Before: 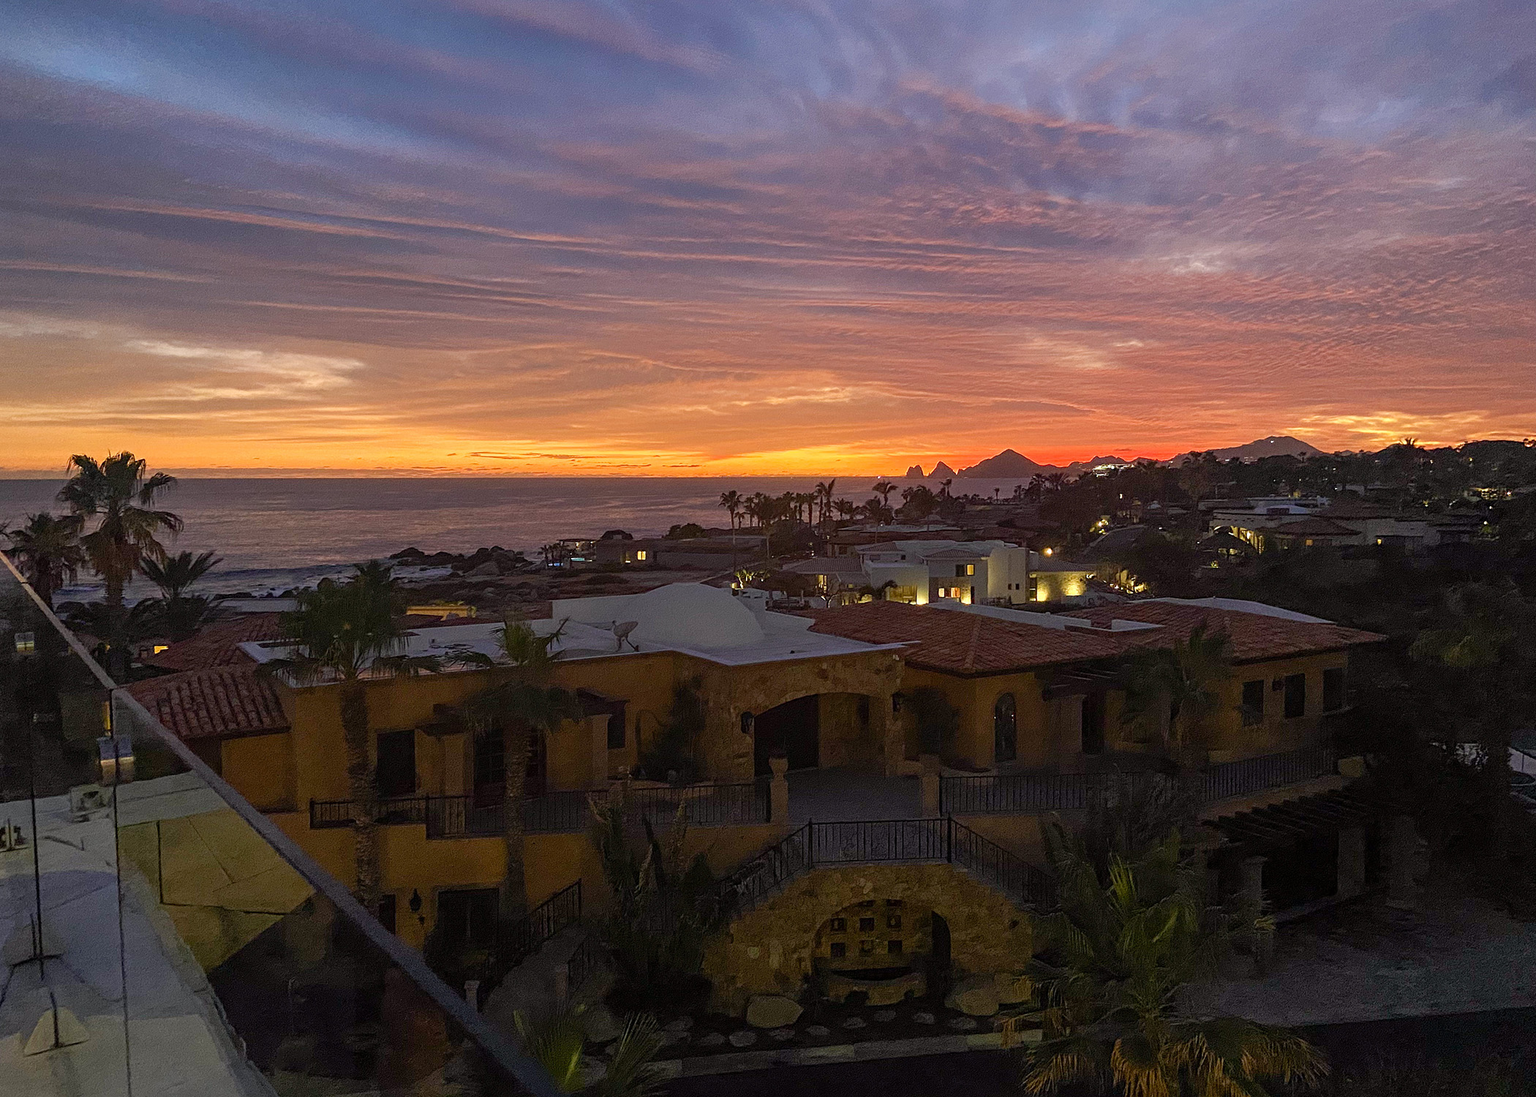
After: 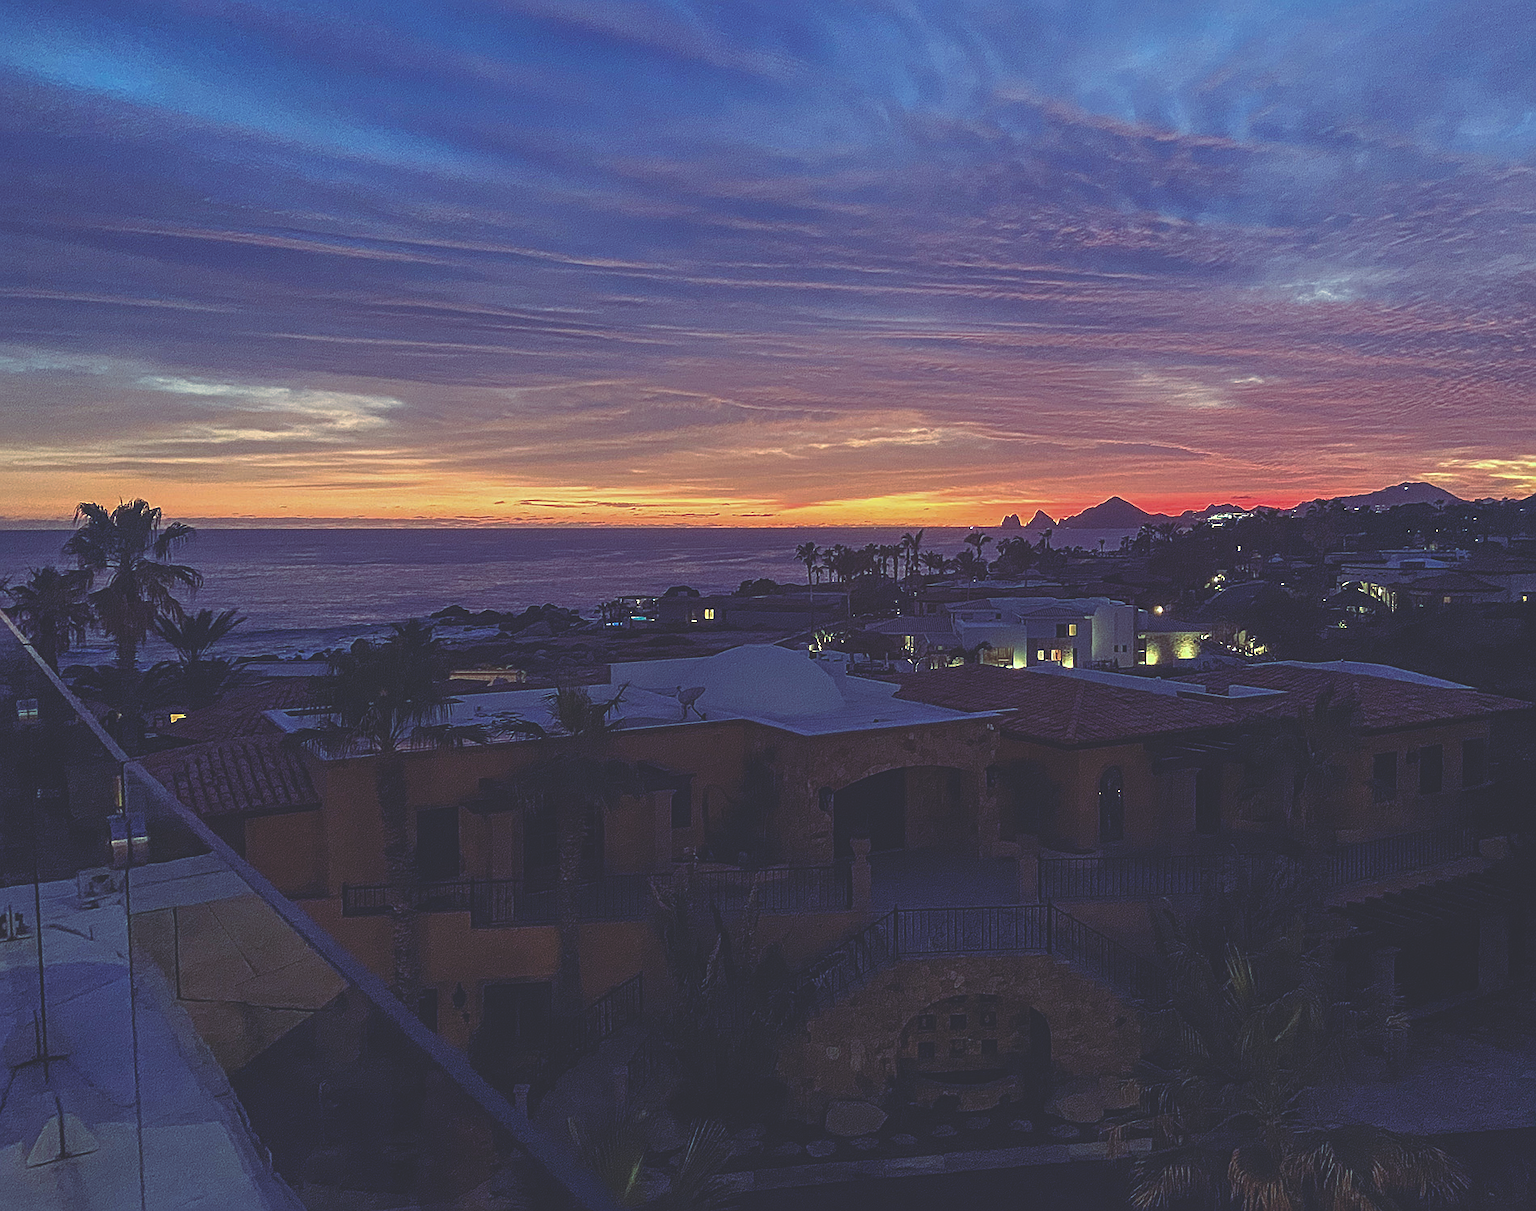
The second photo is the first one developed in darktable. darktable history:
sharpen: on, module defaults
local contrast: detail 110%
crop: right 9.509%, bottom 0.031%
rgb curve: curves: ch0 [(0, 0.186) (0.314, 0.284) (0.576, 0.466) (0.805, 0.691) (0.936, 0.886)]; ch1 [(0, 0.186) (0.314, 0.284) (0.581, 0.534) (0.771, 0.746) (0.936, 0.958)]; ch2 [(0, 0.216) (0.275, 0.39) (1, 1)], mode RGB, independent channels, compensate middle gray true, preserve colors none
